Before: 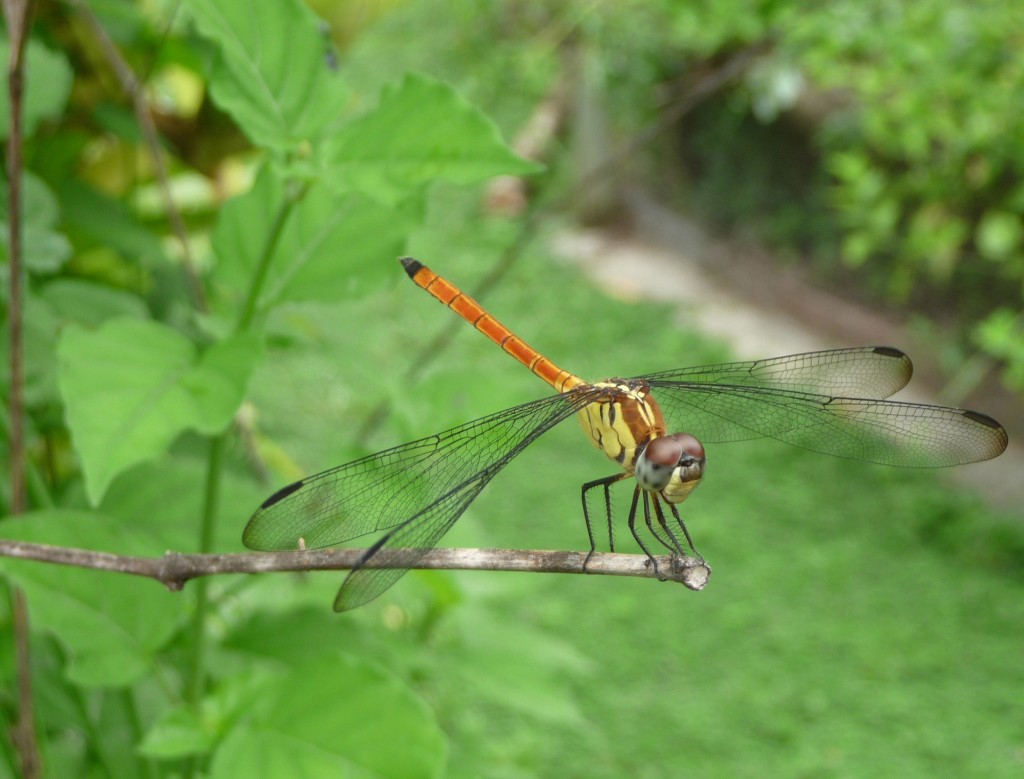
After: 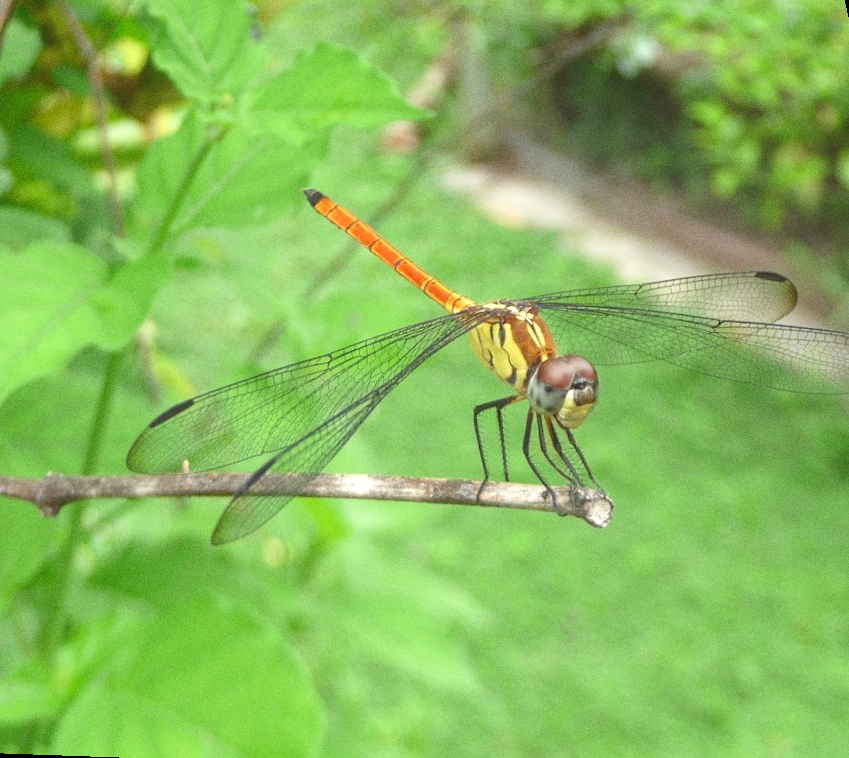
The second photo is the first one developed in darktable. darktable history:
exposure: exposure 0.64 EV, compensate highlight preservation false
grain: coarseness 0.09 ISO
rotate and perspective: rotation 0.72°, lens shift (vertical) -0.352, lens shift (horizontal) -0.051, crop left 0.152, crop right 0.859, crop top 0.019, crop bottom 0.964
contrast equalizer: y [[0.439, 0.44, 0.442, 0.457, 0.493, 0.498], [0.5 ×6], [0.5 ×6], [0 ×6], [0 ×6]], mix 0.76
